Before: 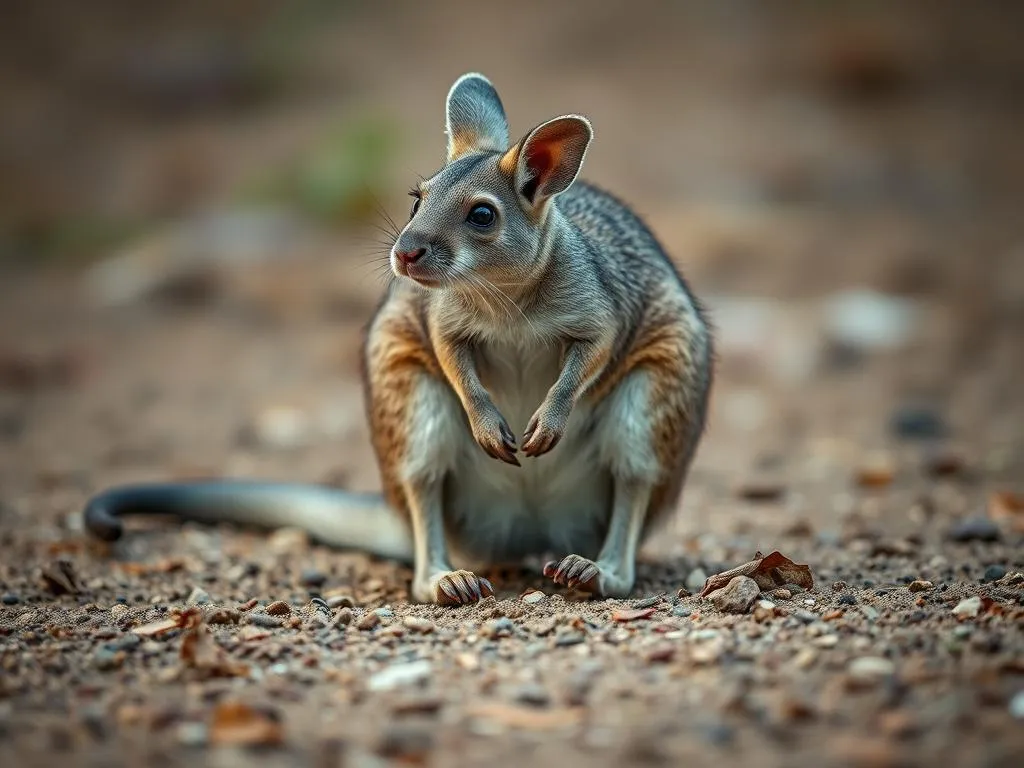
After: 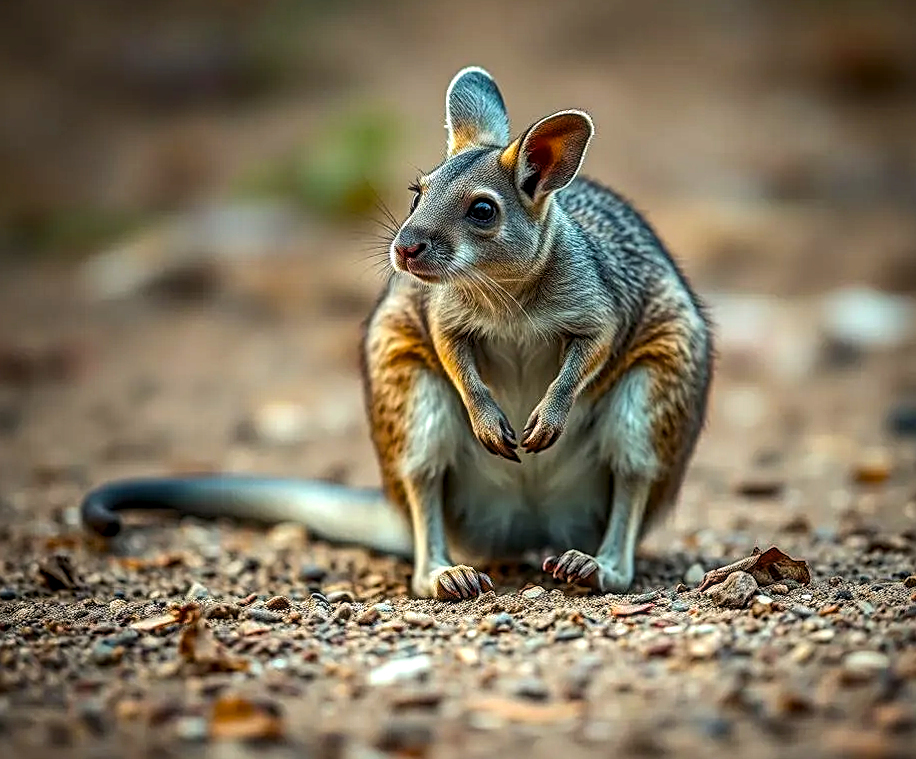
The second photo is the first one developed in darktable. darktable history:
sharpen: on, module defaults
contrast brightness saturation: saturation -0.05
exposure: compensate highlight preservation false
color balance rgb: perceptual saturation grading › global saturation 30%, global vibrance 20%
local contrast: on, module defaults
crop: right 9.509%, bottom 0.031%
rotate and perspective: rotation 0.174°, lens shift (vertical) 0.013, lens shift (horizontal) 0.019, shear 0.001, automatic cropping original format, crop left 0.007, crop right 0.991, crop top 0.016, crop bottom 0.997
tone equalizer: -8 EV -0.417 EV, -7 EV -0.389 EV, -6 EV -0.333 EV, -5 EV -0.222 EV, -3 EV 0.222 EV, -2 EV 0.333 EV, -1 EV 0.389 EV, +0 EV 0.417 EV, edges refinement/feathering 500, mask exposure compensation -1.57 EV, preserve details no
